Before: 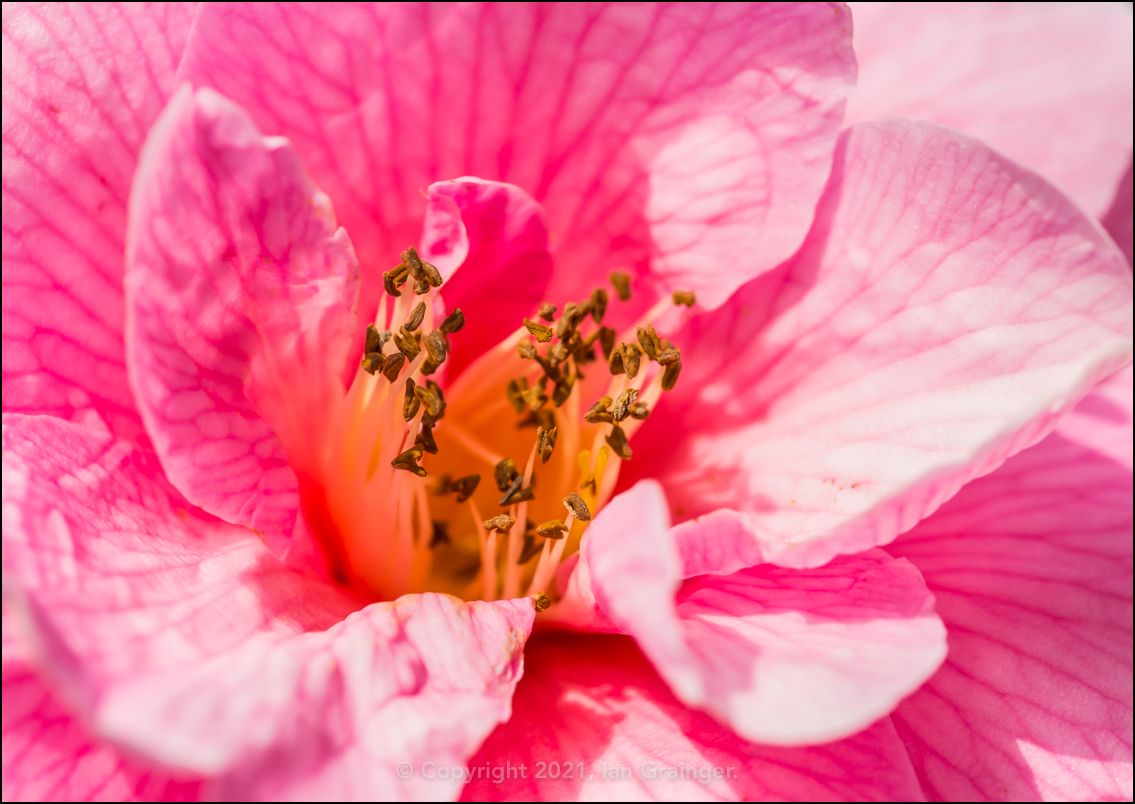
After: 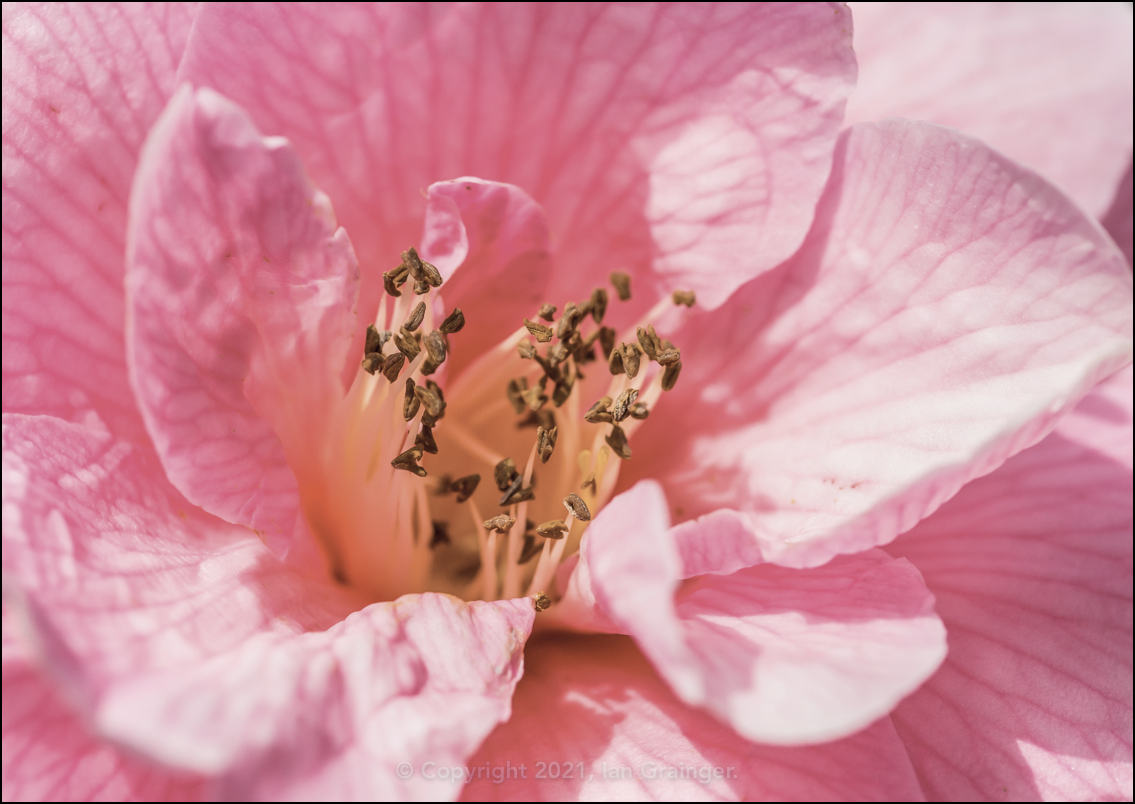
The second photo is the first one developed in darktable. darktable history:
color zones: curves: ch1 [(0, 0.292) (0.001, 0.292) (0.2, 0.264) (0.4, 0.248) (0.6, 0.248) (0.8, 0.264) (0.999, 0.292) (1, 0.292)]
